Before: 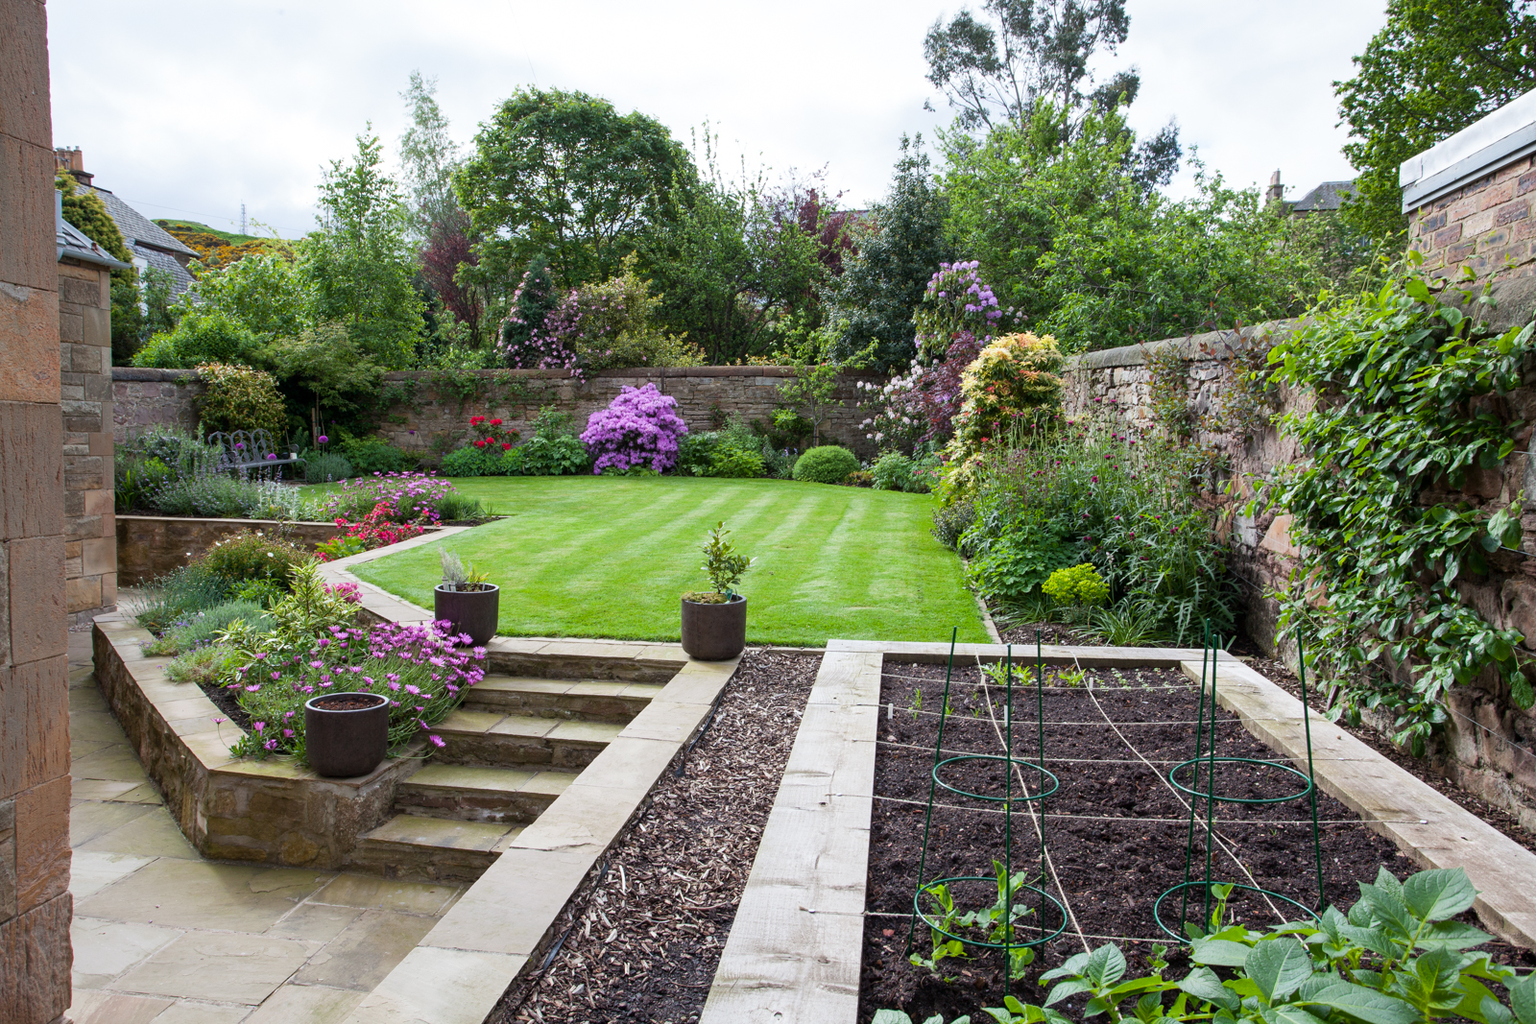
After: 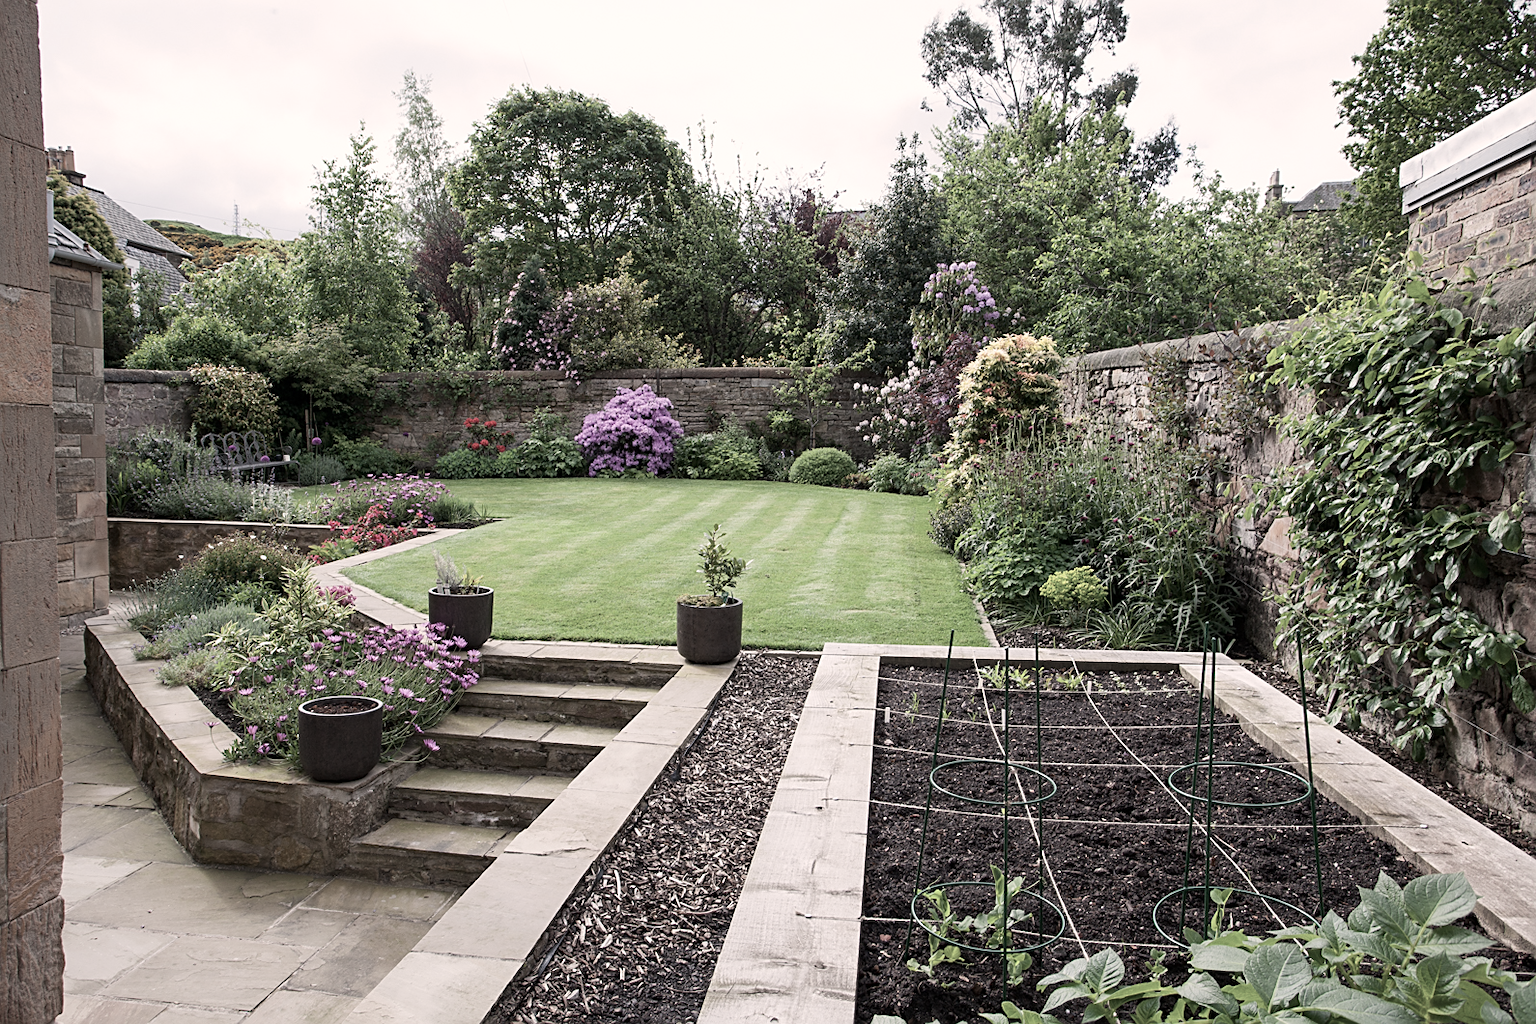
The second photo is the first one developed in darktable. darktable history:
sharpen: on, module defaults
color correction: highlights a* 5.59, highlights b* 5.24, saturation 0.68
contrast brightness saturation: contrast 0.09, saturation 0.28
color balance rgb: linear chroma grading › global chroma -16.06%, perceptual saturation grading › global saturation -32.85%, global vibrance -23.56%
crop and rotate: left 0.614%, top 0.179%, bottom 0.309%
